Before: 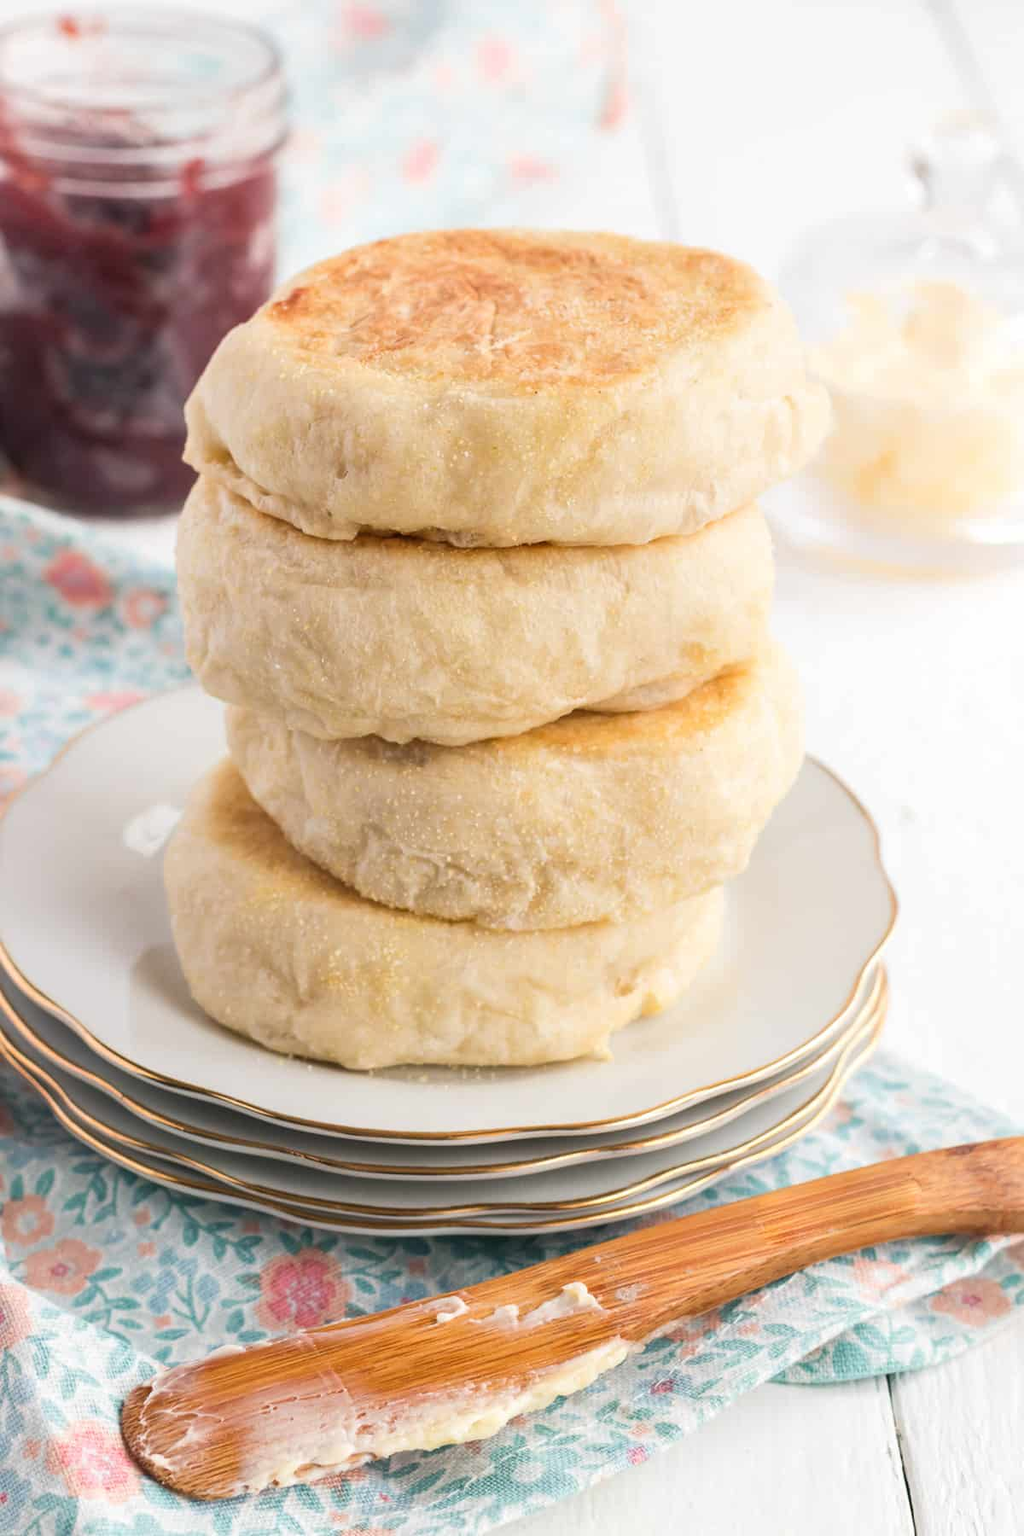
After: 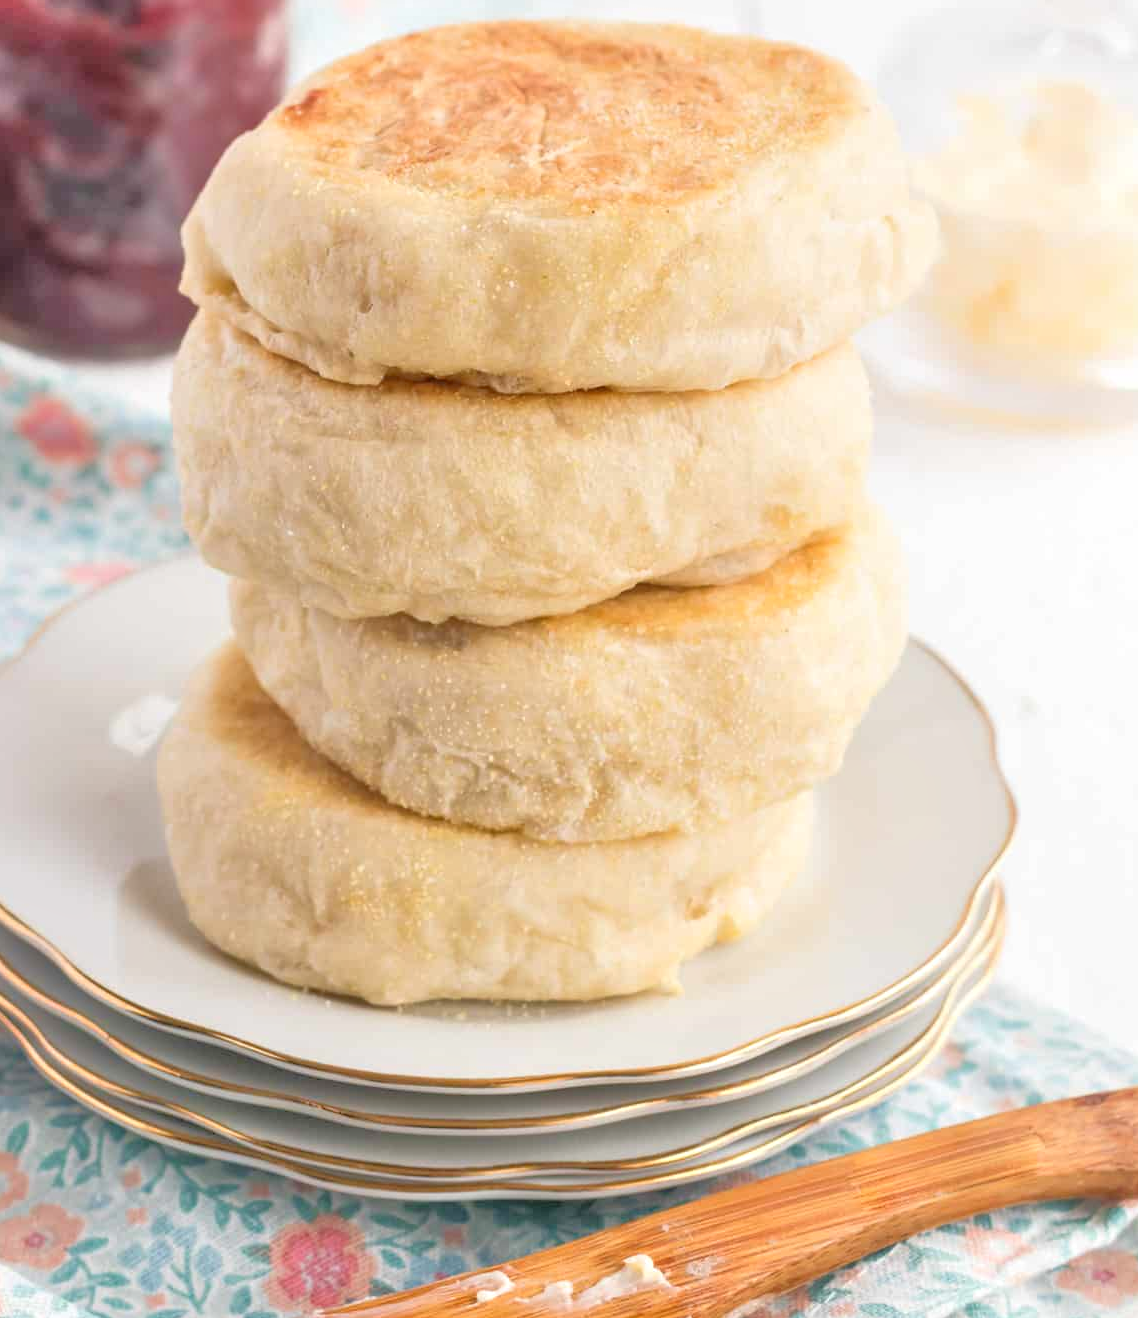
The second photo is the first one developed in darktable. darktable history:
tone equalizer: -7 EV 0.161 EV, -6 EV 0.613 EV, -5 EV 1.12 EV, -4 EV 1.36 EV, -3 EV 1.16 EV, -2 EV 0.6 EV, -1 EV 0.16 EV, mask exposure compensation -0.509 EV
crop and rotate: left 2.932%, top 13.831%, right 2.188%, bottom 12.902%
